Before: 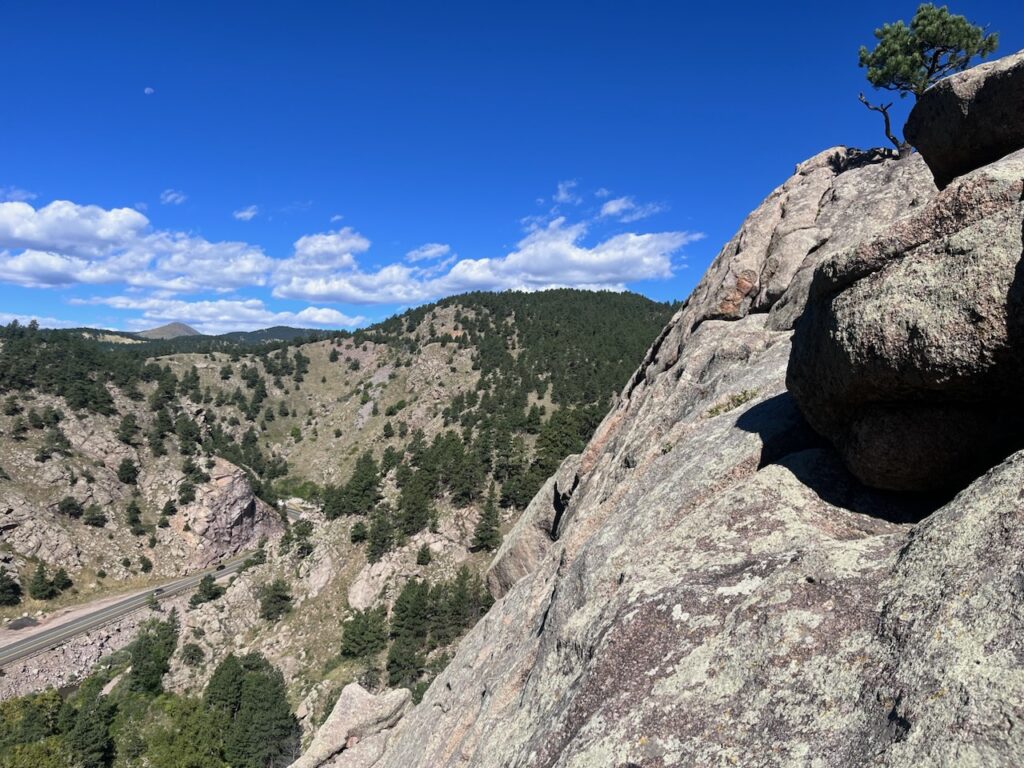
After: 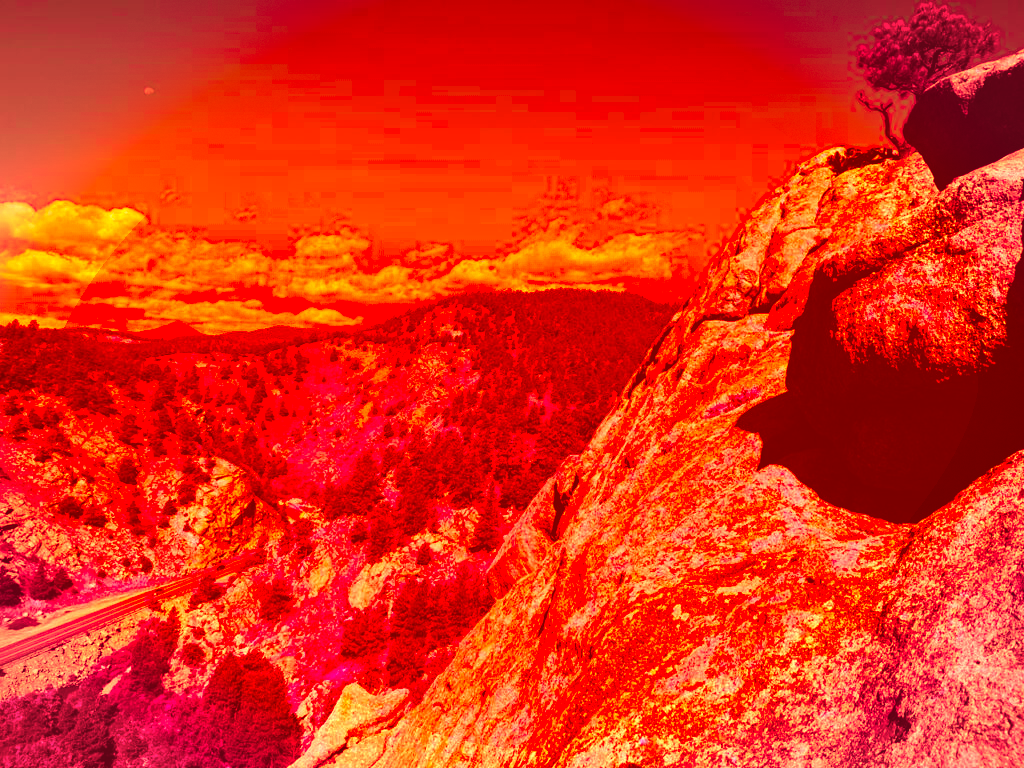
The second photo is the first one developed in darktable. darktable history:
color correction: highlights a* -39.68, highlights b* -40, shadows a* -40, shadows b* -40, saturation -3
white balance: red 1.004, blue 1.024
vignetting: fall-off start 91%, fall-off radius 39.39%, brightness -0.182, saturation -0.3, width/height ratio 1.219, shape 1.3, dithering 8-bit output, unbound false
tone equalizer: -8 EV -1.08 EV, -7 EV -1.01 EV, -6 EV -0.867 EV, -5 EV -0.578 EV, -3 EV 0.578 EV, -2 EV 0.867 EV, -1 EV 1.01 EV, +0 EV 1.08 EV, edges refinement/feathering 500, mask exposure compensation -1.57 EV, preserve details no
